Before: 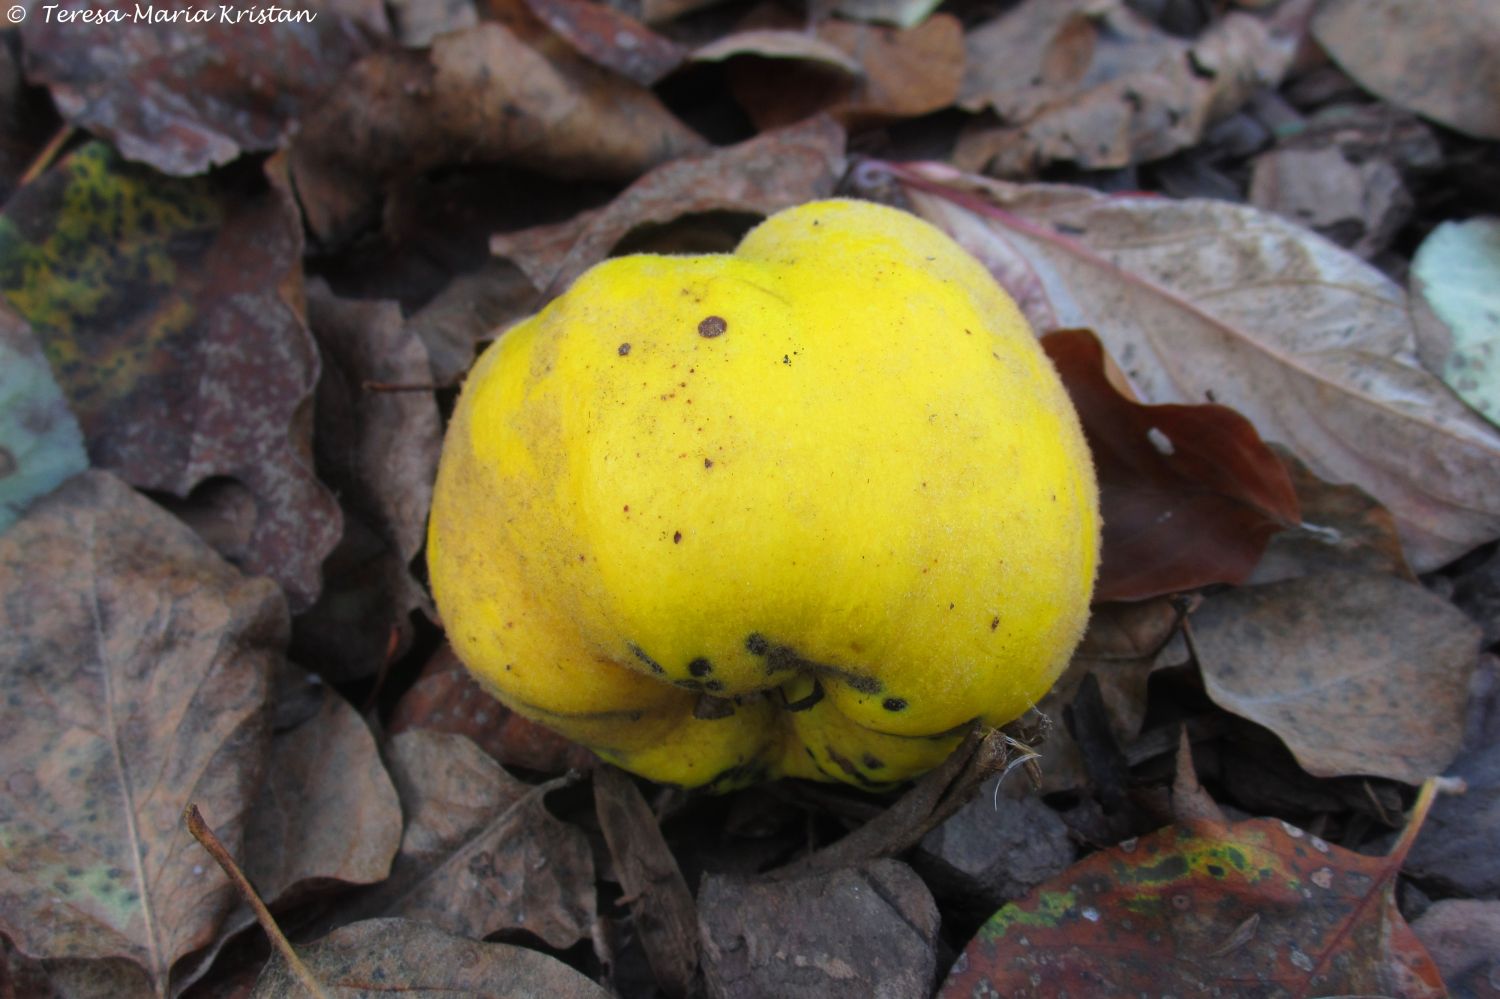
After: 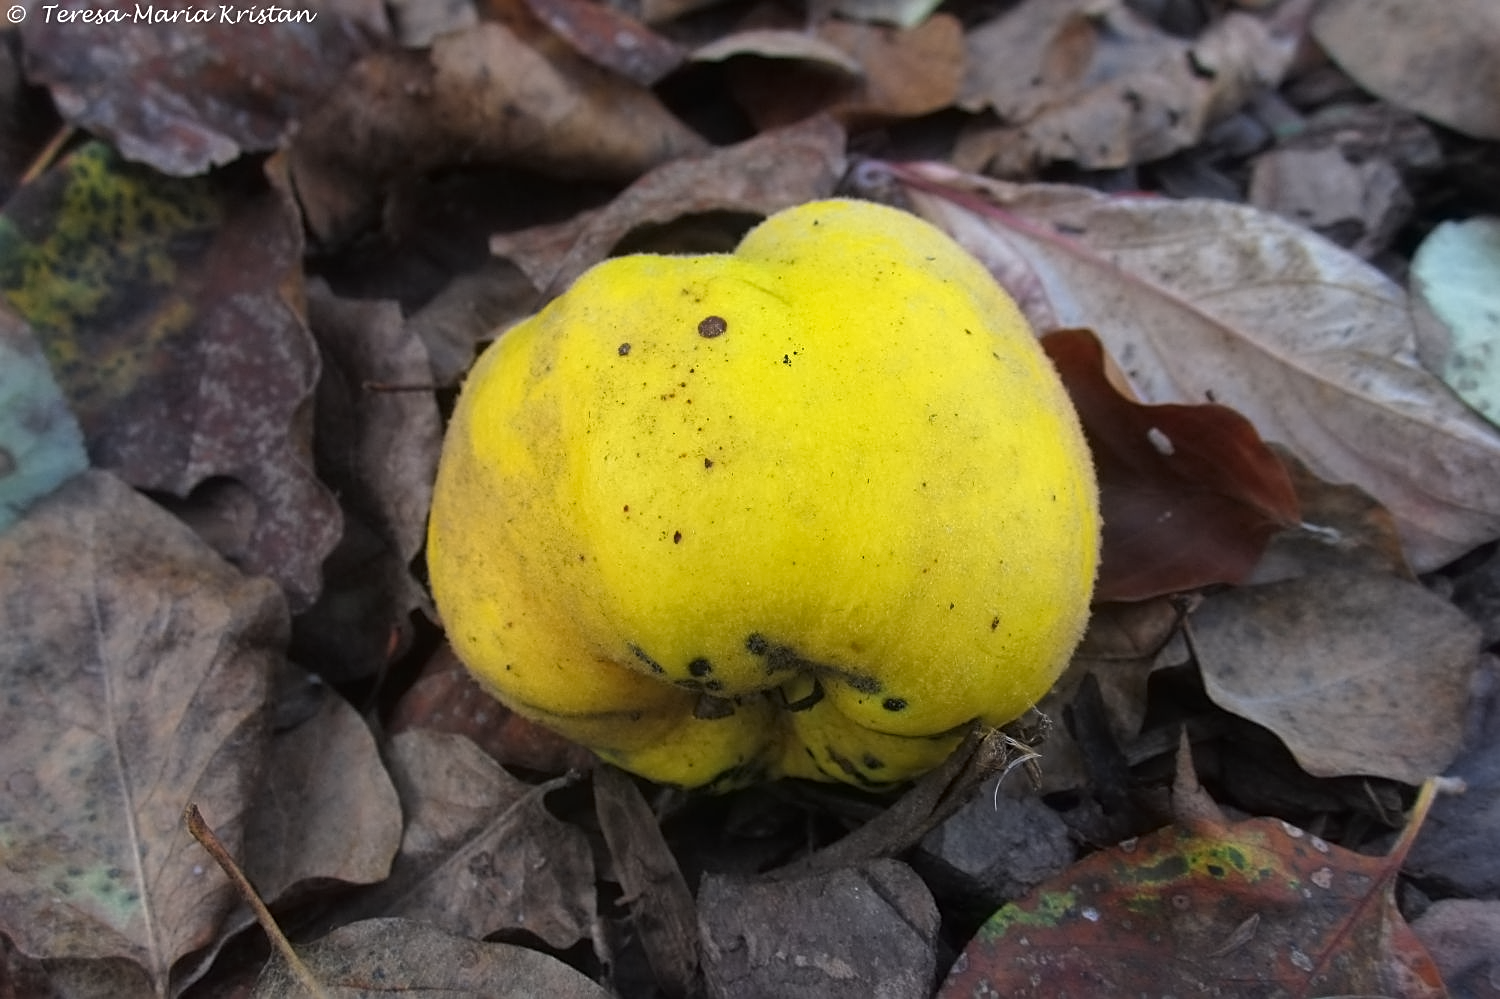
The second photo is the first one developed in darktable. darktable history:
shadows and highlights: shadows 12, white point adjustment 1.2, soften with gaussian
contrast equalizer: y [[0.5 ×6], [0.5 ×6], [0.5 ×6], [0 ×6], [0, 0.039, 0.251, 0.29, 0.293, 0.292]]
sharpen: amount 0.575
